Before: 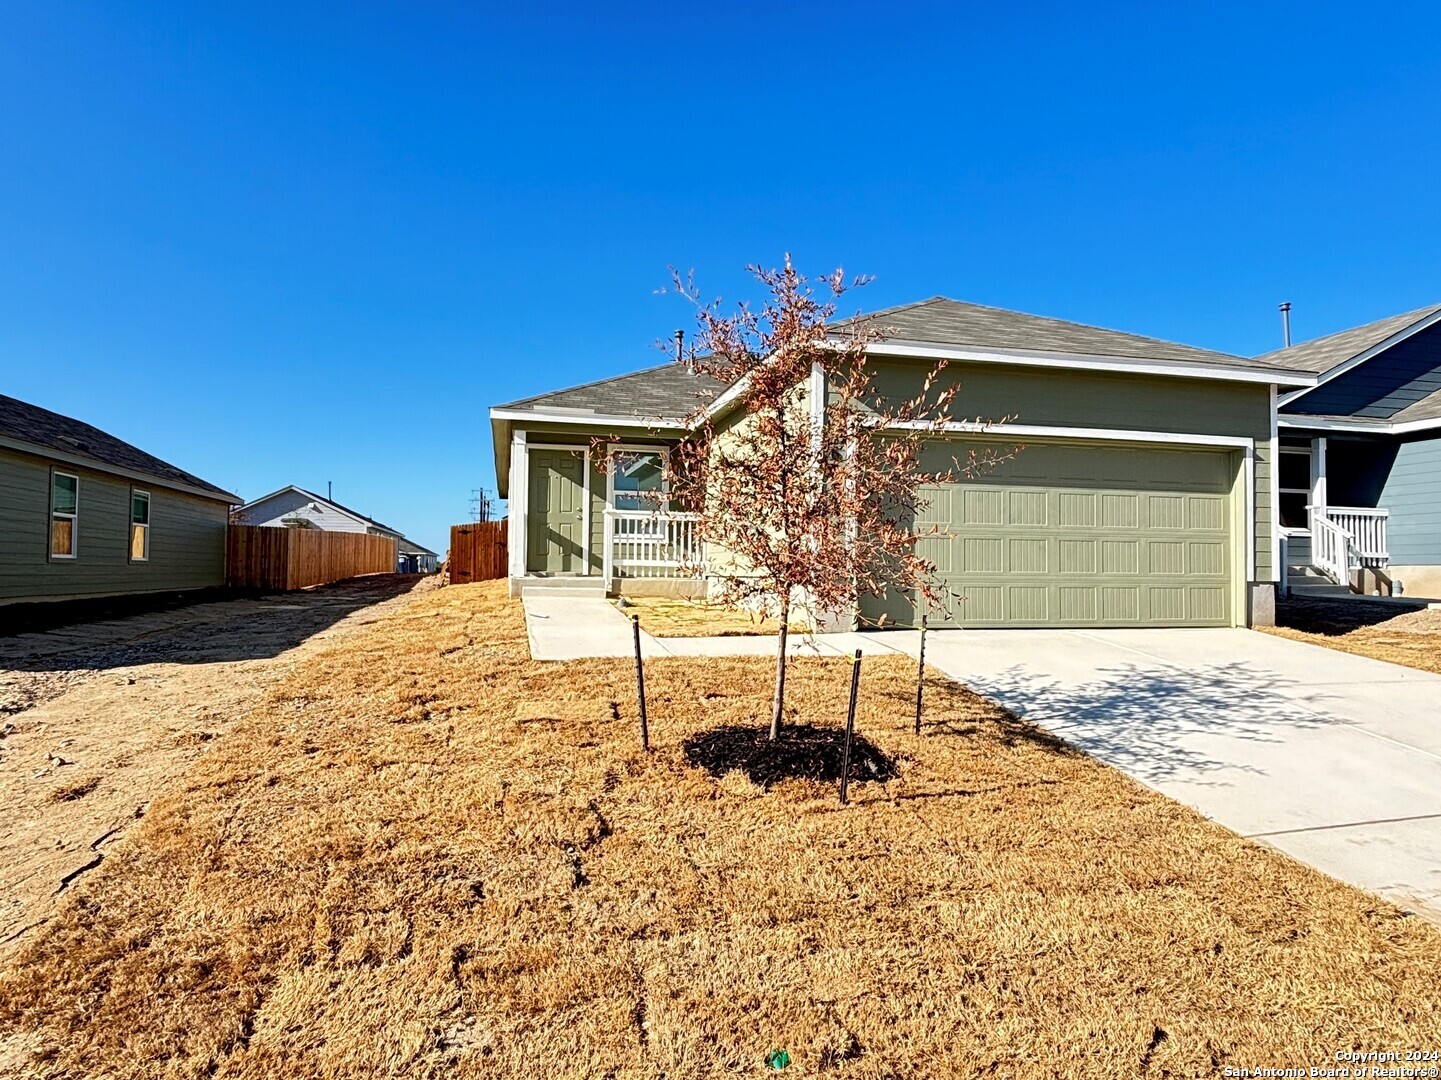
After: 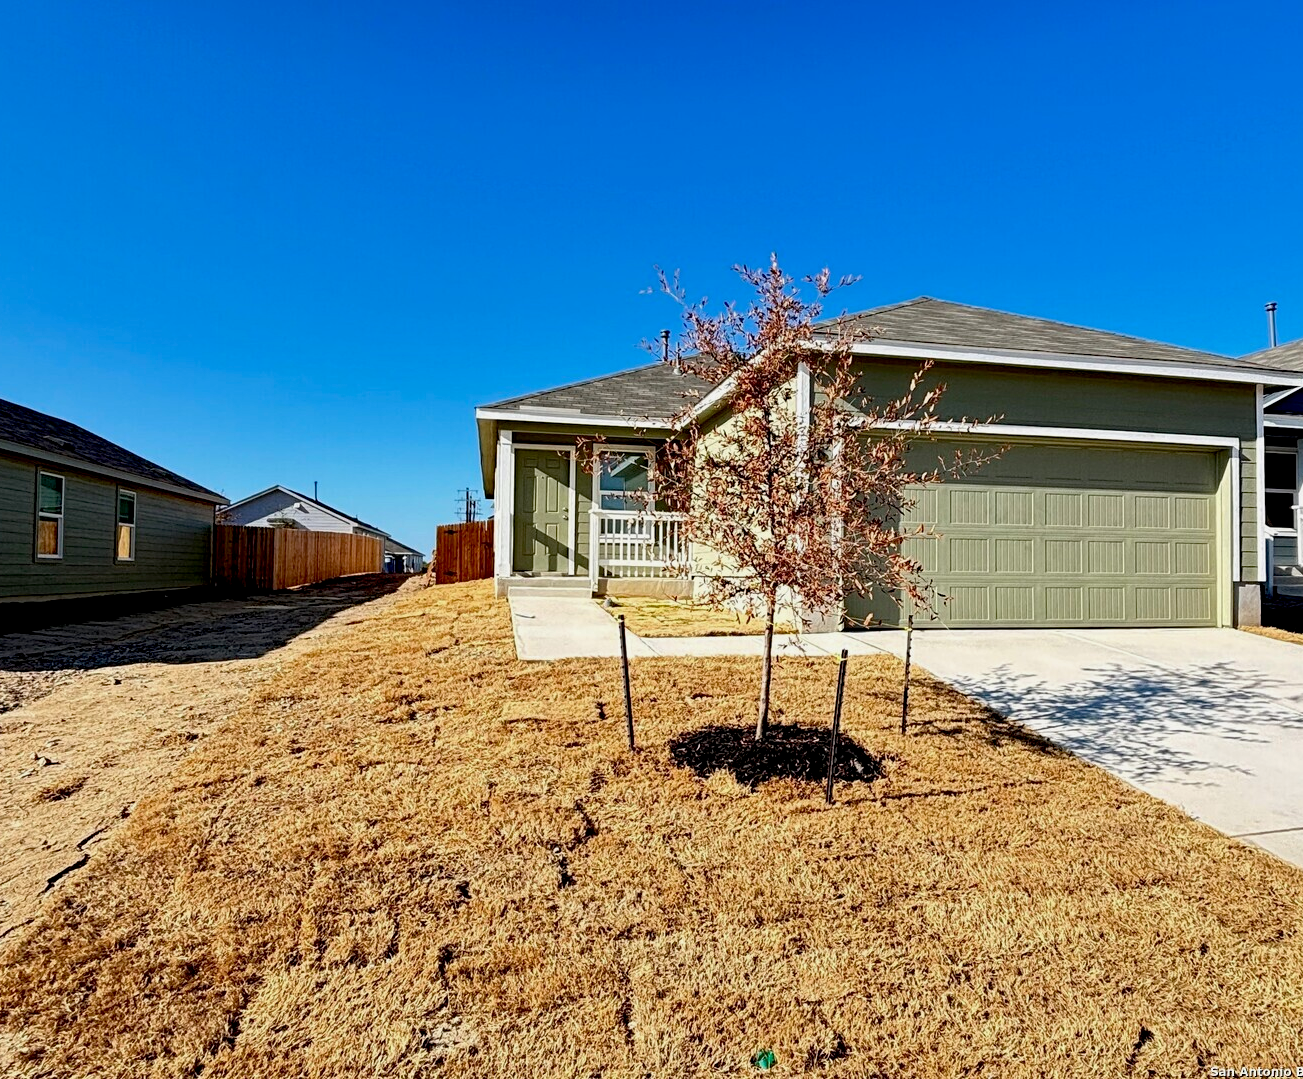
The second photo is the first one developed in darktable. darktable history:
exposure: black level correction 0.009, exposure -0.161 EV, compensate highlight preservation false
crop and rotate: left 0.995%, right 8.537%
haze removal: compatibility mode true, adaptive false
